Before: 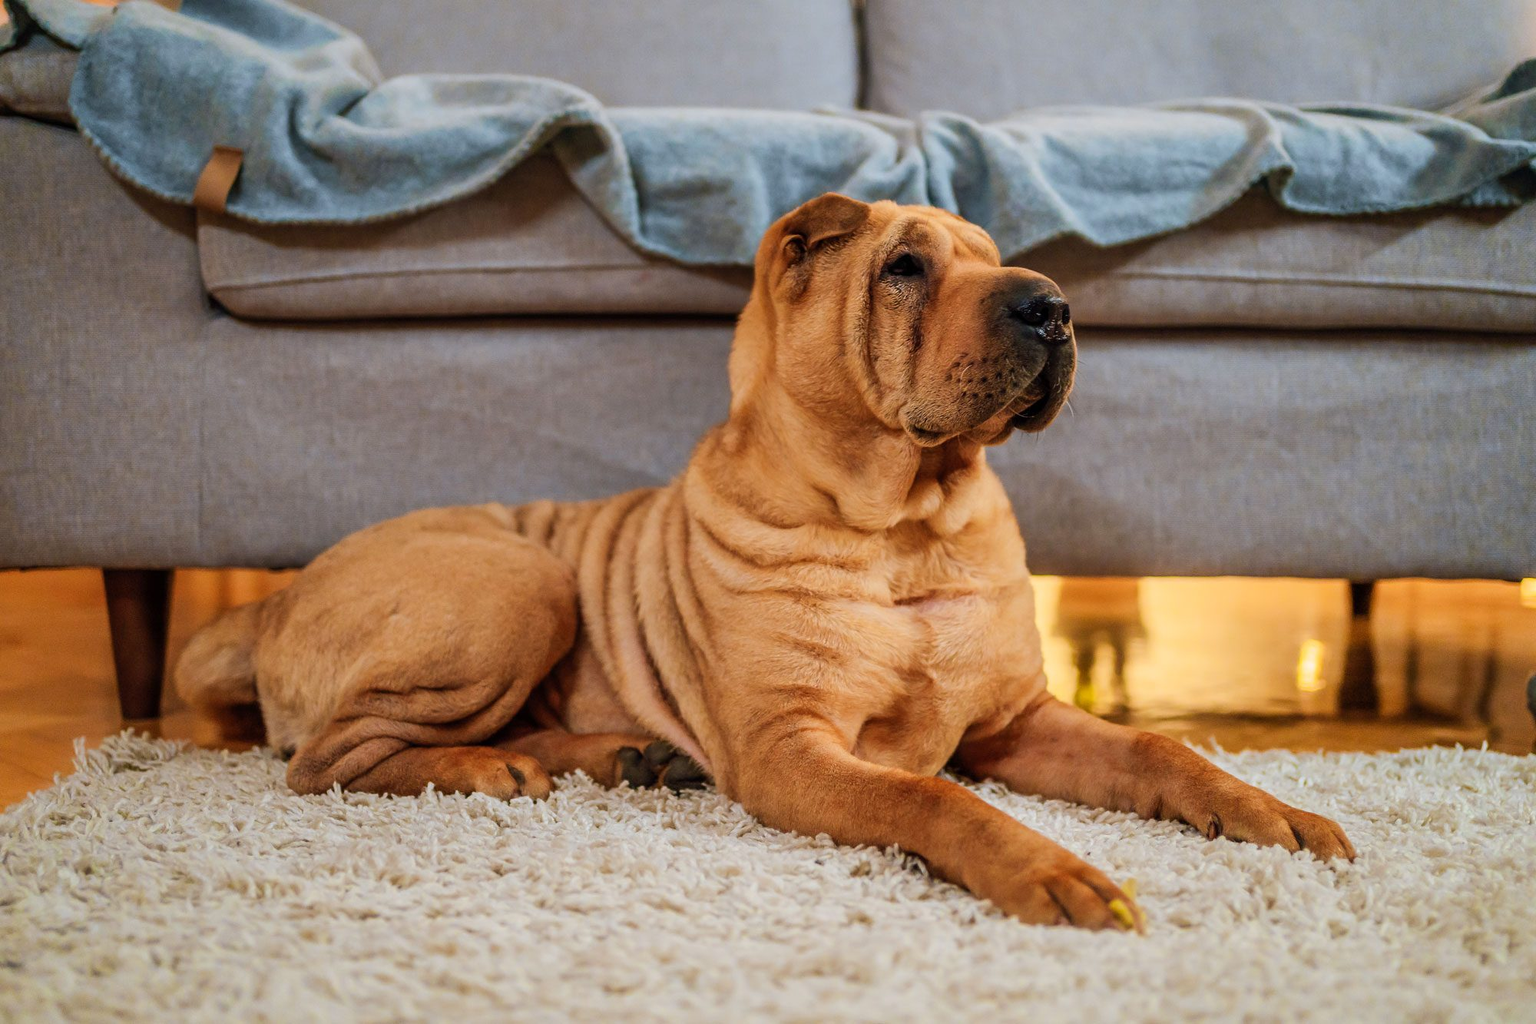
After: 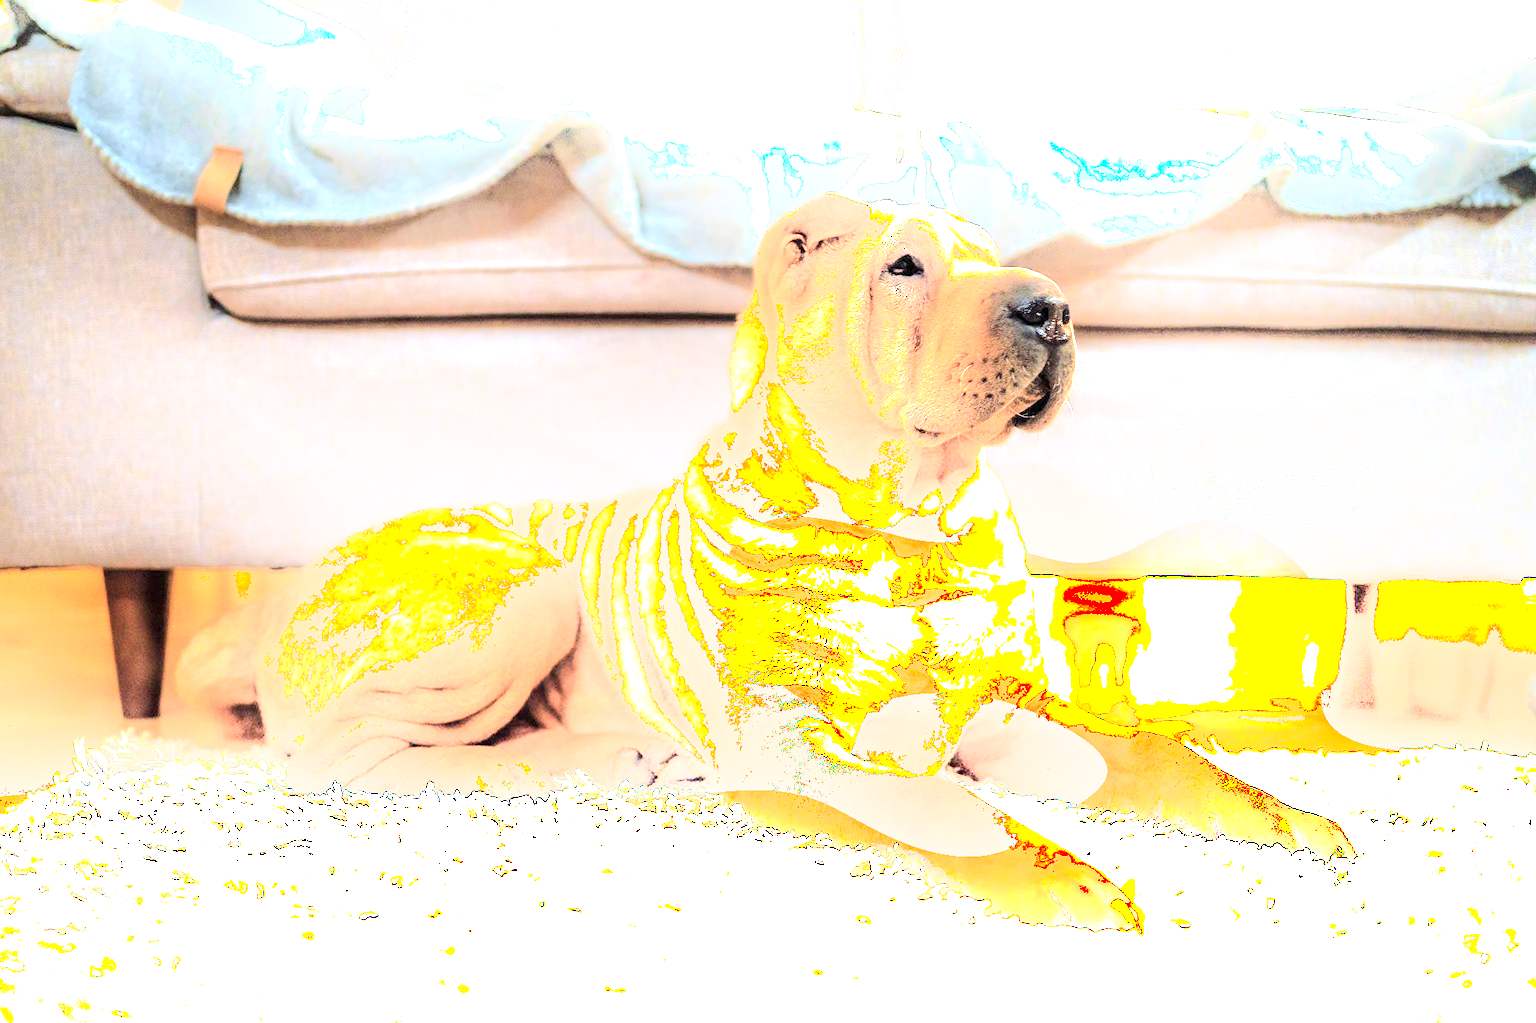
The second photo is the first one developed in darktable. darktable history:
shadows and highlights: shadows -89.33, highlights 88.38, soften with gaussian
exposure: exposure 1.988 EV, compensate highlight preservation false
